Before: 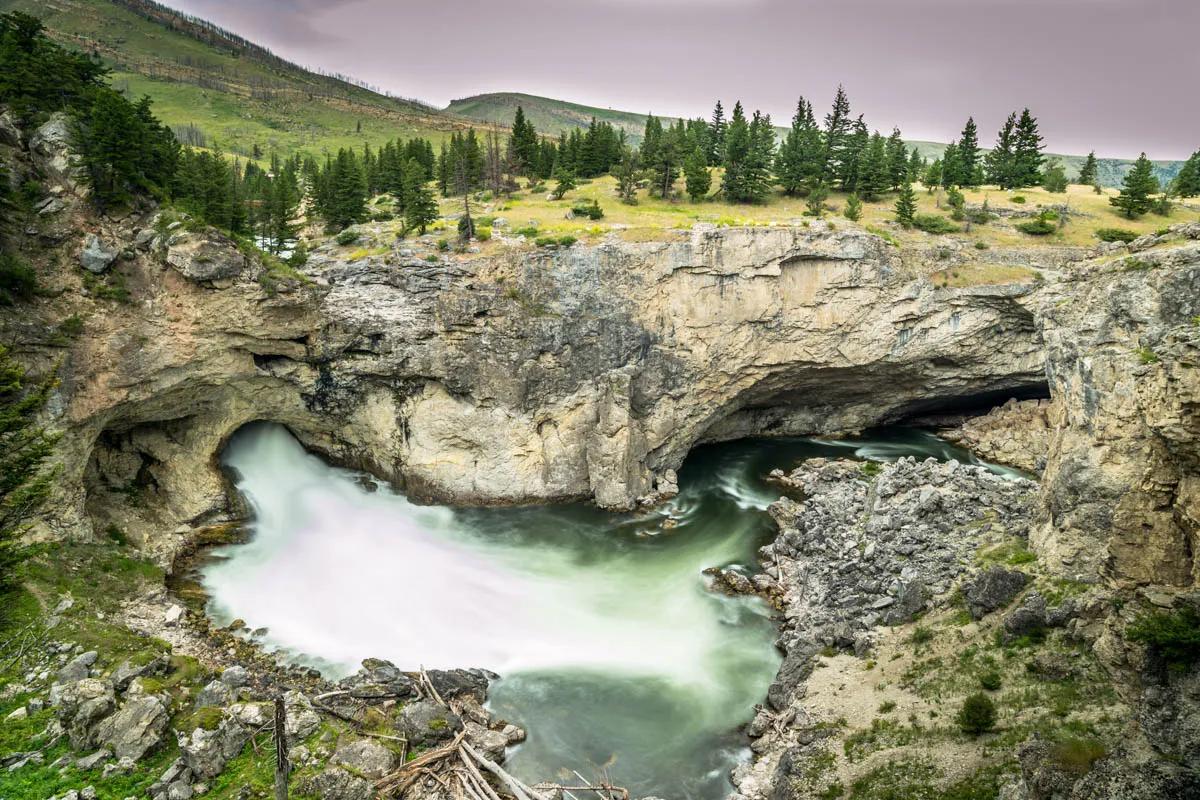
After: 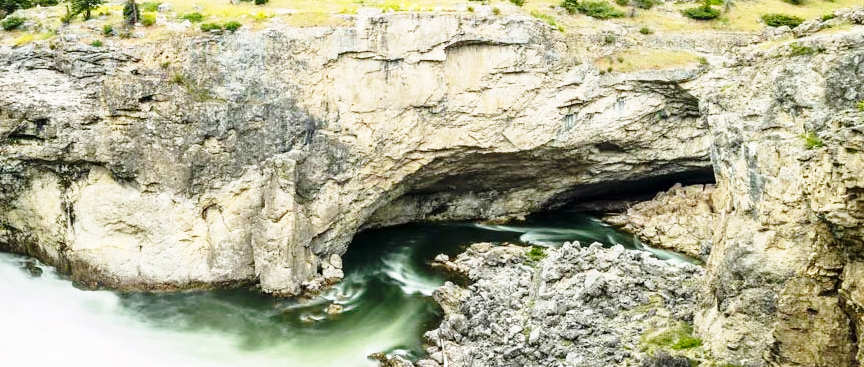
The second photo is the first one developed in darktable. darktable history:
base curve: curves: ch0 [(0, 0) (0.028, 0.03) (0.121, 0.232) (0.46, 0.748) (0.859, 0.968) (1, 1)], preserve colors none
crop and rotate: left 27.938%, top 27.046%, bottom 27.046%
